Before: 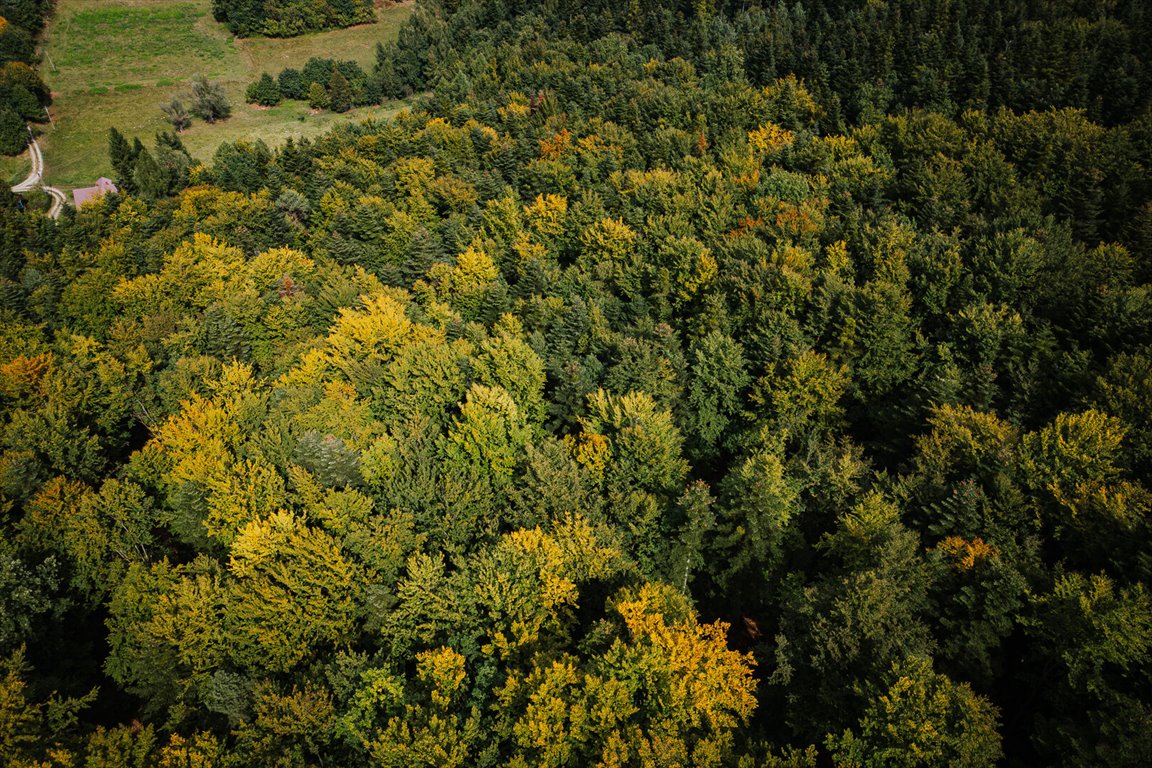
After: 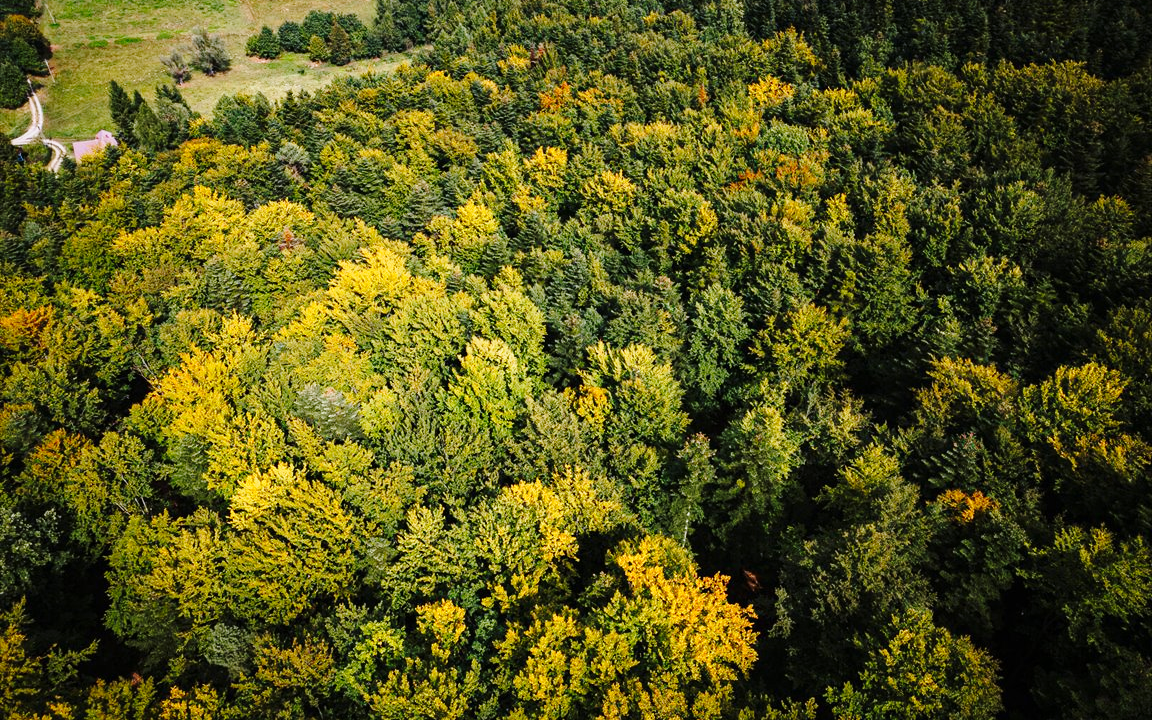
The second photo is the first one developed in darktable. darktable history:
crop and rotate: top 6.25%
base curve: curves: ch0 [(0, 0) (0.028, 0.03) (0.121, 0.232) (0.46, 0.748) (0.859, 0.968) (1, 1)], preserve colors none
white balance: red 1.004, blue 1.096
